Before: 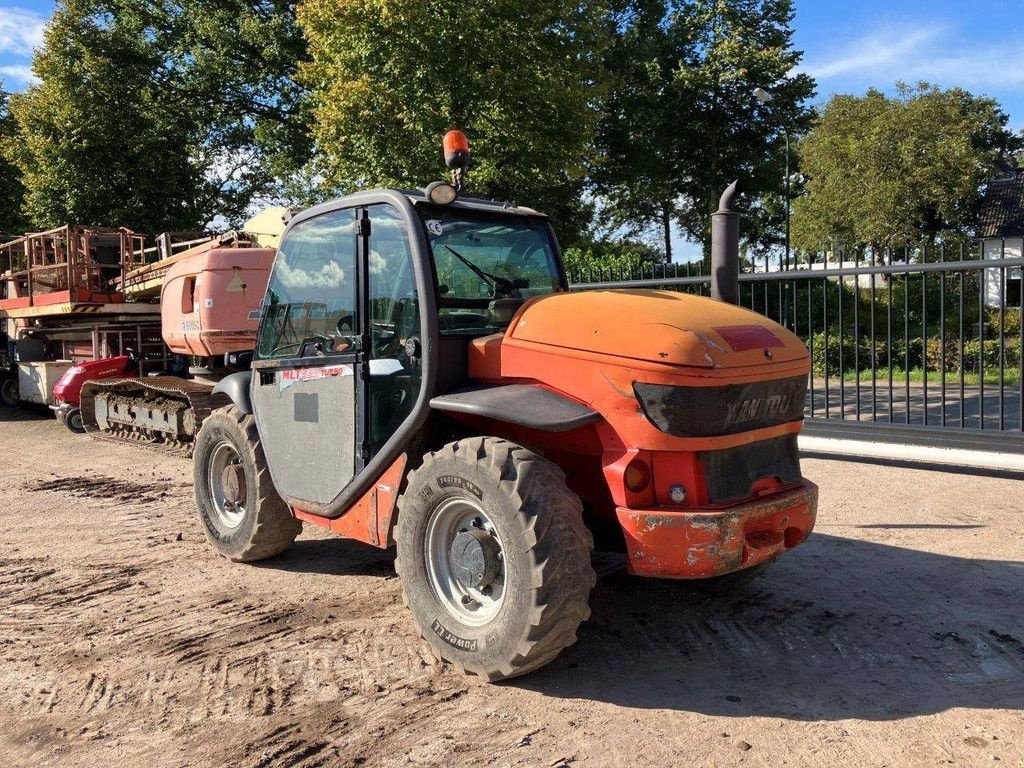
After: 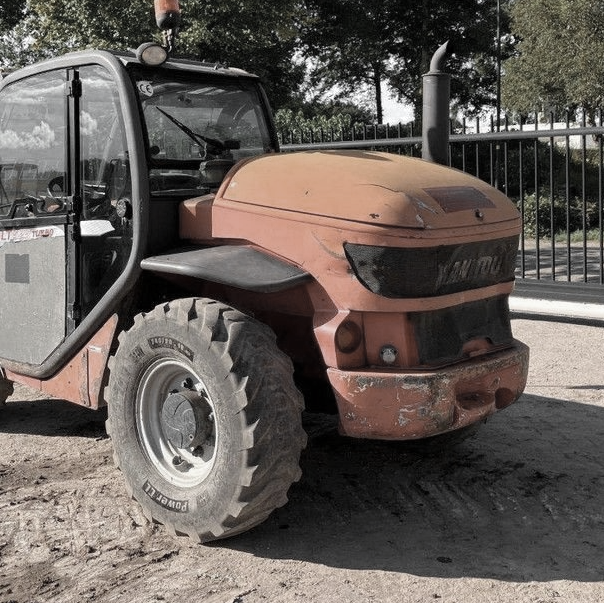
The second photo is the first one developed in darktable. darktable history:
crop and rotate: left 28.231%, top 18.103%, right 12.748%, bottom 3.336%
color zones: curves: ch0 [(0, 0.613) (0.01, 0.613) (0.245, 0.448) (0.498, 0.529) (0.642, 0.665) (0.879, 0.777) (0.99, 0.613)]; ch1 [(0, 0.035) (0.121, 0.189) (0.259, 0.197) (0.415, 0.061) (0.589, 0.022) (0.732, 0.022) (0.857, 0.026) (0.991, 0.053)]
